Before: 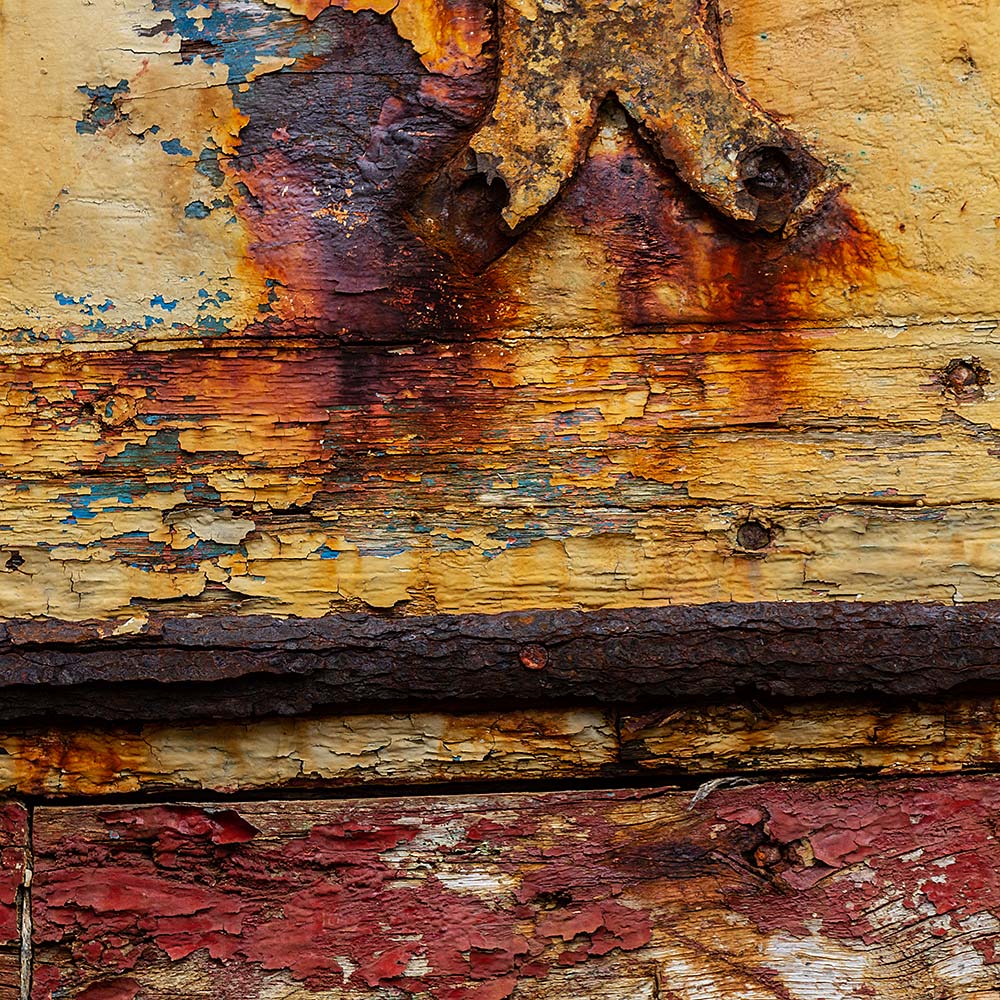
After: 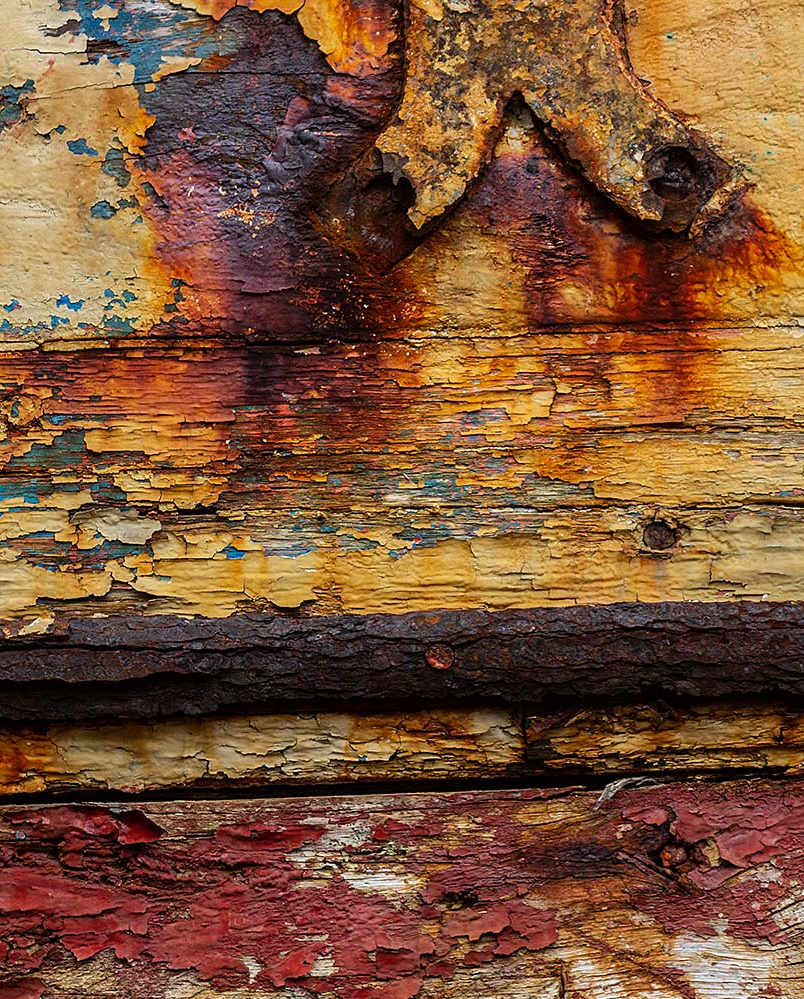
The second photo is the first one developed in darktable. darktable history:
crop and rotate: left 9.481%, right 10.113%
